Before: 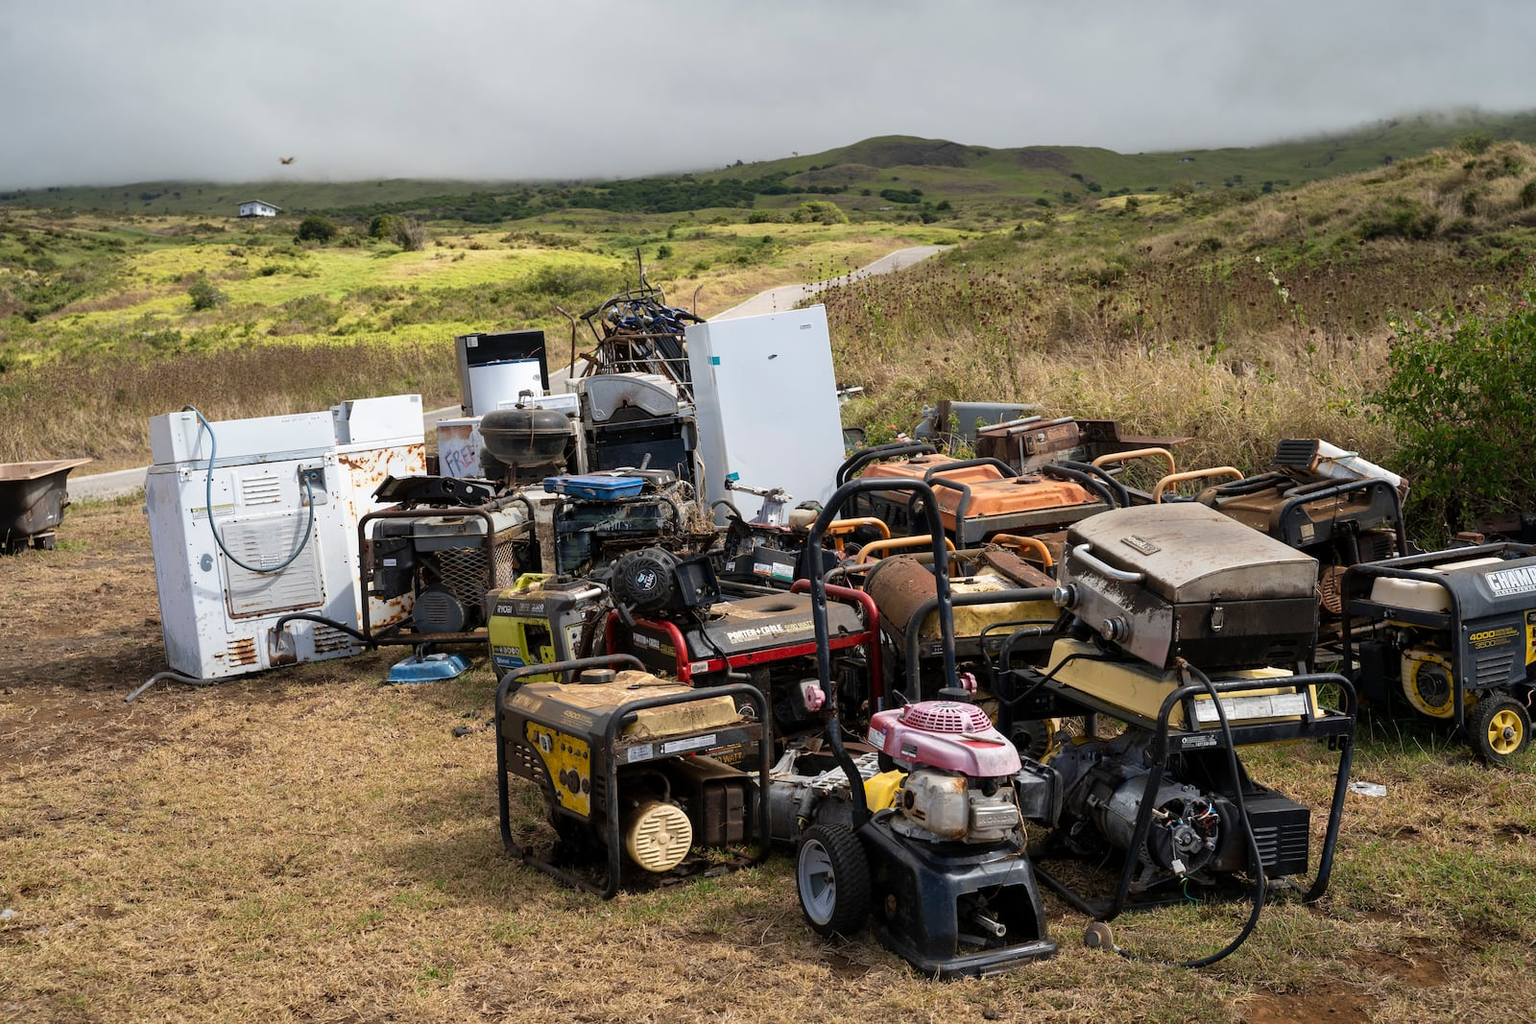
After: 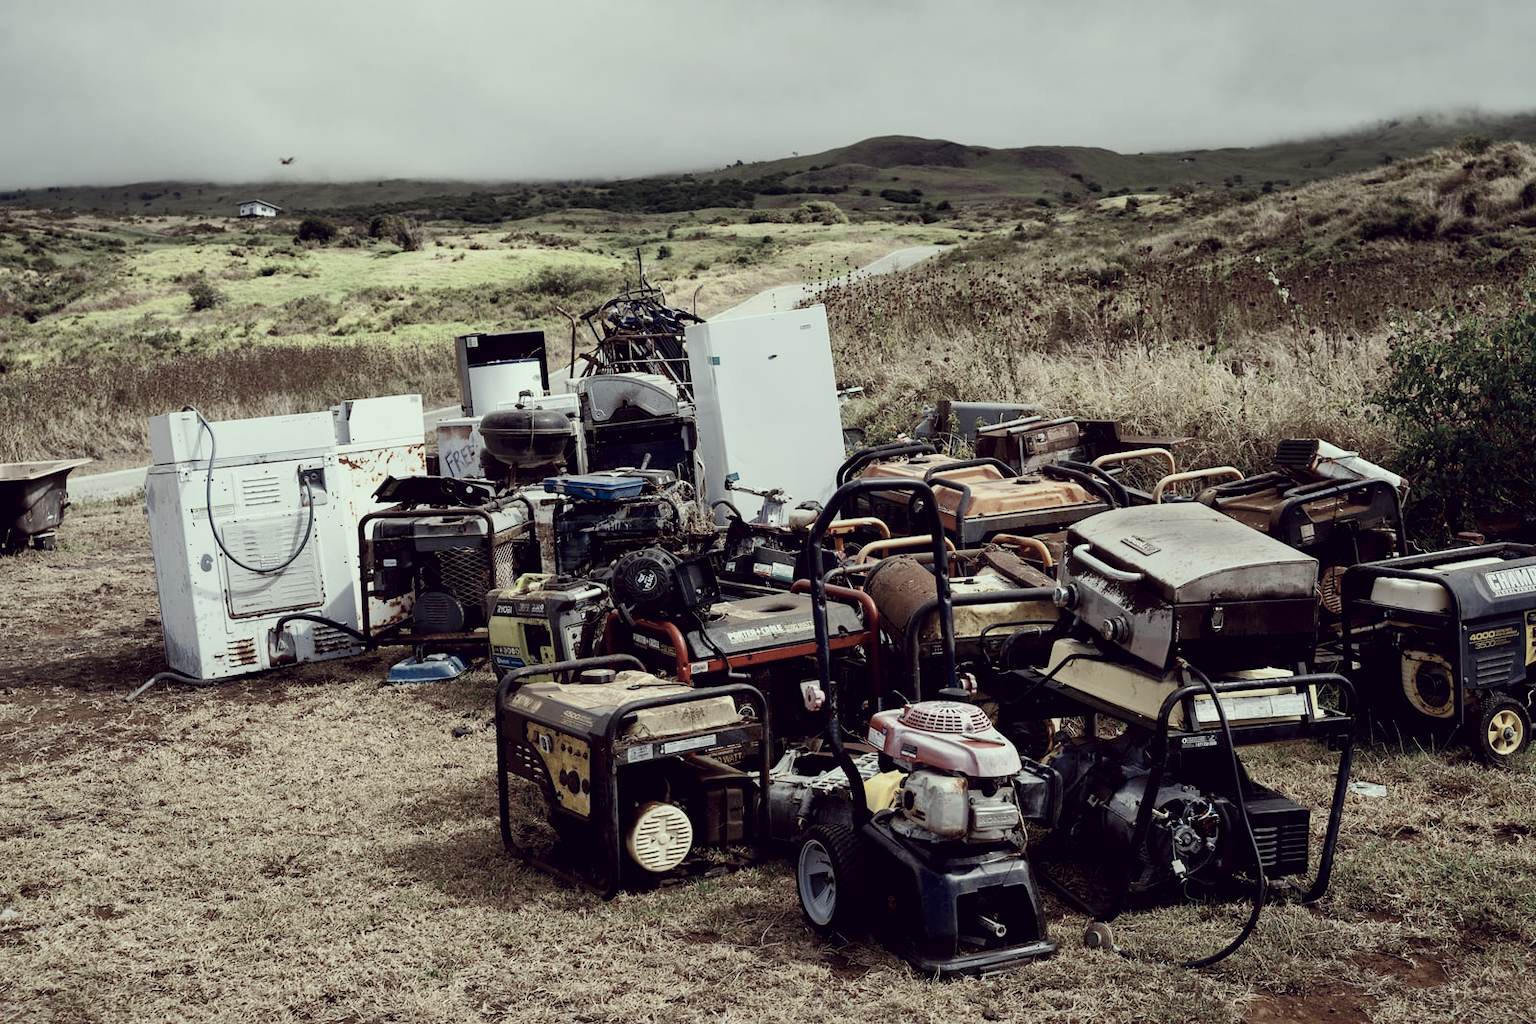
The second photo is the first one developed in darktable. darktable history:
tone curve: curves: ch0 [(0, 0) (0.003, 0.004) (0.011, 0.014) (0.025, 0.032) (0.044, 0.057) (0.069, 0.089) (0.1, 0.128) (0.136, 0.174) (0.177, 0.227) (0.224, 0.287) (0.277, 0.354) (0.335, 0.427) (0.399, 0.507) (0.468, 0.582) (0.543, 0.653) (0.623, 0.726) (0.709, 0.799) (0.801, 0.876) (0.898, 0.937) (1, 1)], preserve colors none
filmic rgb: middle gray luminance 18.42%, black relative exposure -11.45 EV, white relative exposure 2.55 EV, threshold 6 EV, target black luminance 0%, hardness 8.41, latitude 99%, contrast 1.084, shadows ↔ highlights balance 0.505%, add noise in highlights 0, preserve chrominance max RGB, color science v3 (2019), use custom middle-gray values true, iterations of high-quality reconstruction 0, contrast in highlights soft, enable highlight reconstruction true
color zones: curves: ch0 [(0, 0.5) (0.125, 0.4) (0.25, 0.5) (0.375, 0.4) (0.5, 0.4) (0.625, 0.35) (0.75, 0.35) (0.875, 0.5)]; ch1 [(0, 0.35) (0.125, 0.45) (0.25, 0.35) (0.375, 0.35) (0.5, 0.35) (0.625, 0.35) (0.75, 0.45) (0.875, 0.35)]; ch2 [(0, 0.6) (0.125, 0.5) (0.25, 0.5) (0.375, 0.6) (0.5, 0.6) (0.625, 0.5) (0.75, 0.5) (0.875, 0.5)]
contrast brightness saturation: contrast 0.22, brightness -0.19, saturation 0.24
color correction: highlights a* -20.17, highlights b* 20.27, shadows a* 20.03, shadows b* -20.46, saturation 0.43
shadows and highlights: on, module defaults
